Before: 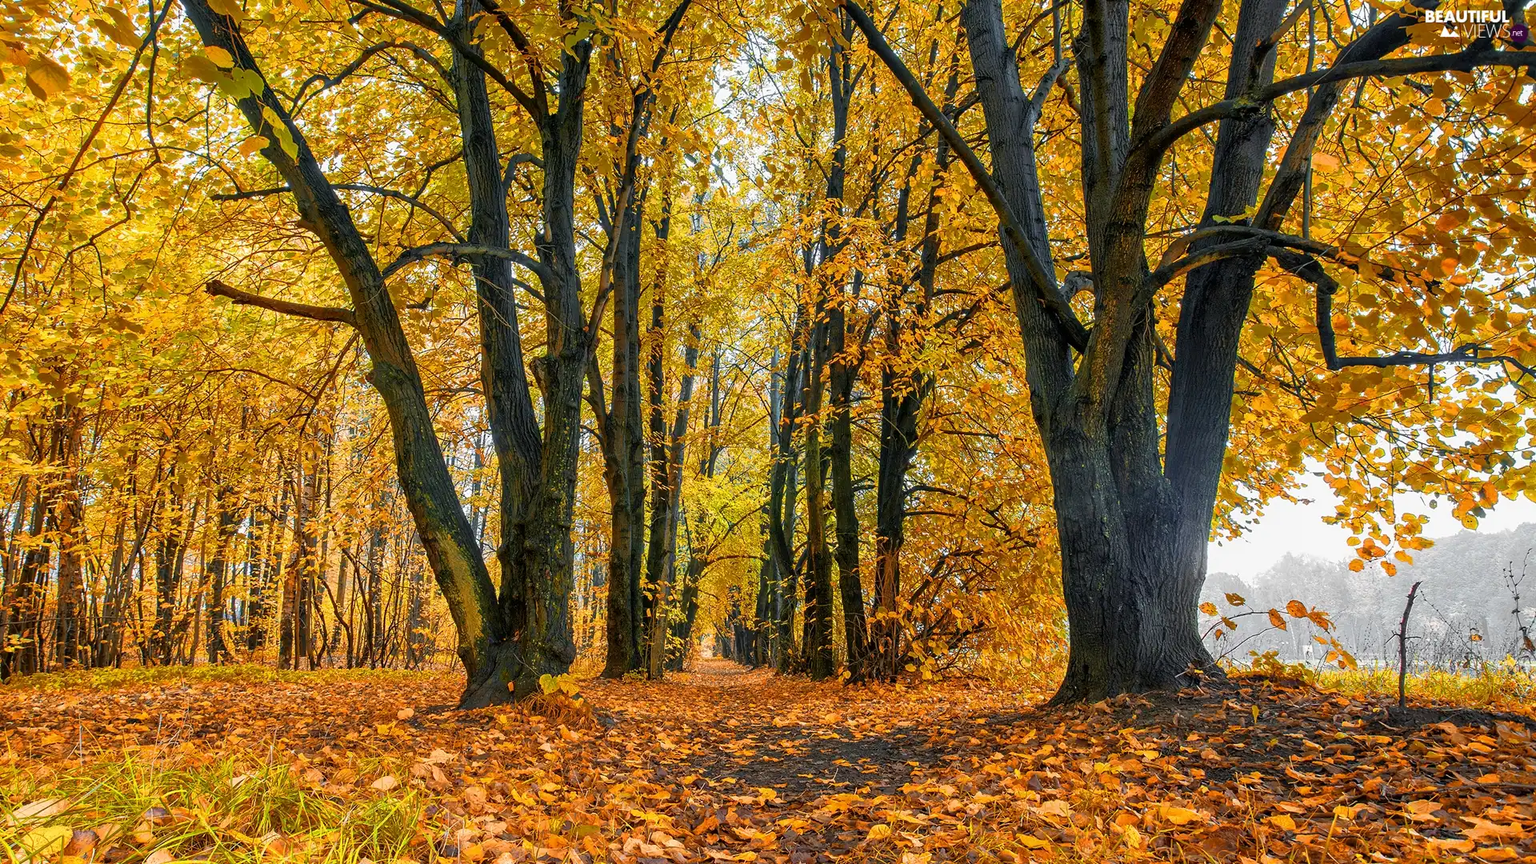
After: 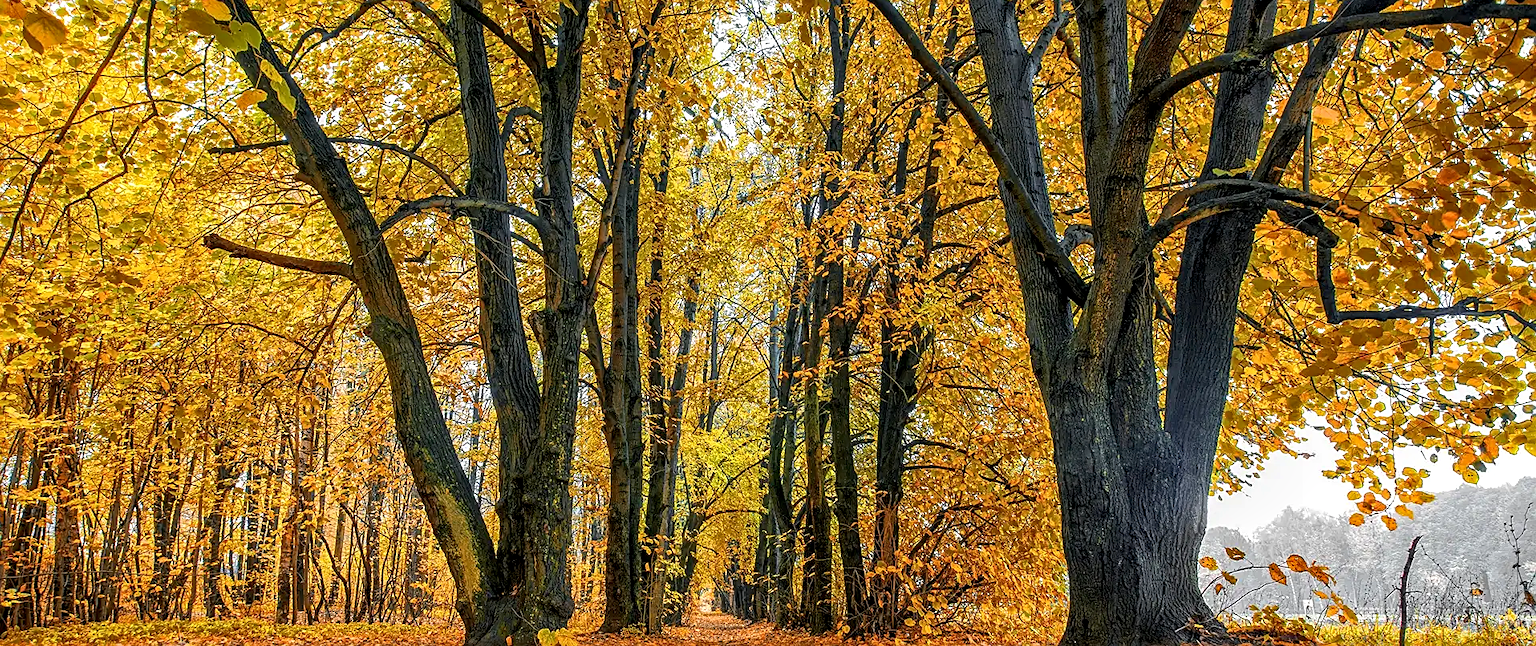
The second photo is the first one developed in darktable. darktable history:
sharpen: on, module defaults
haze removal: adaptive false
crop: left 0.218%, top 5.55%, bottom 19.818%
local contrast: highlights 61%, detail 143%, midtone range 0.431
